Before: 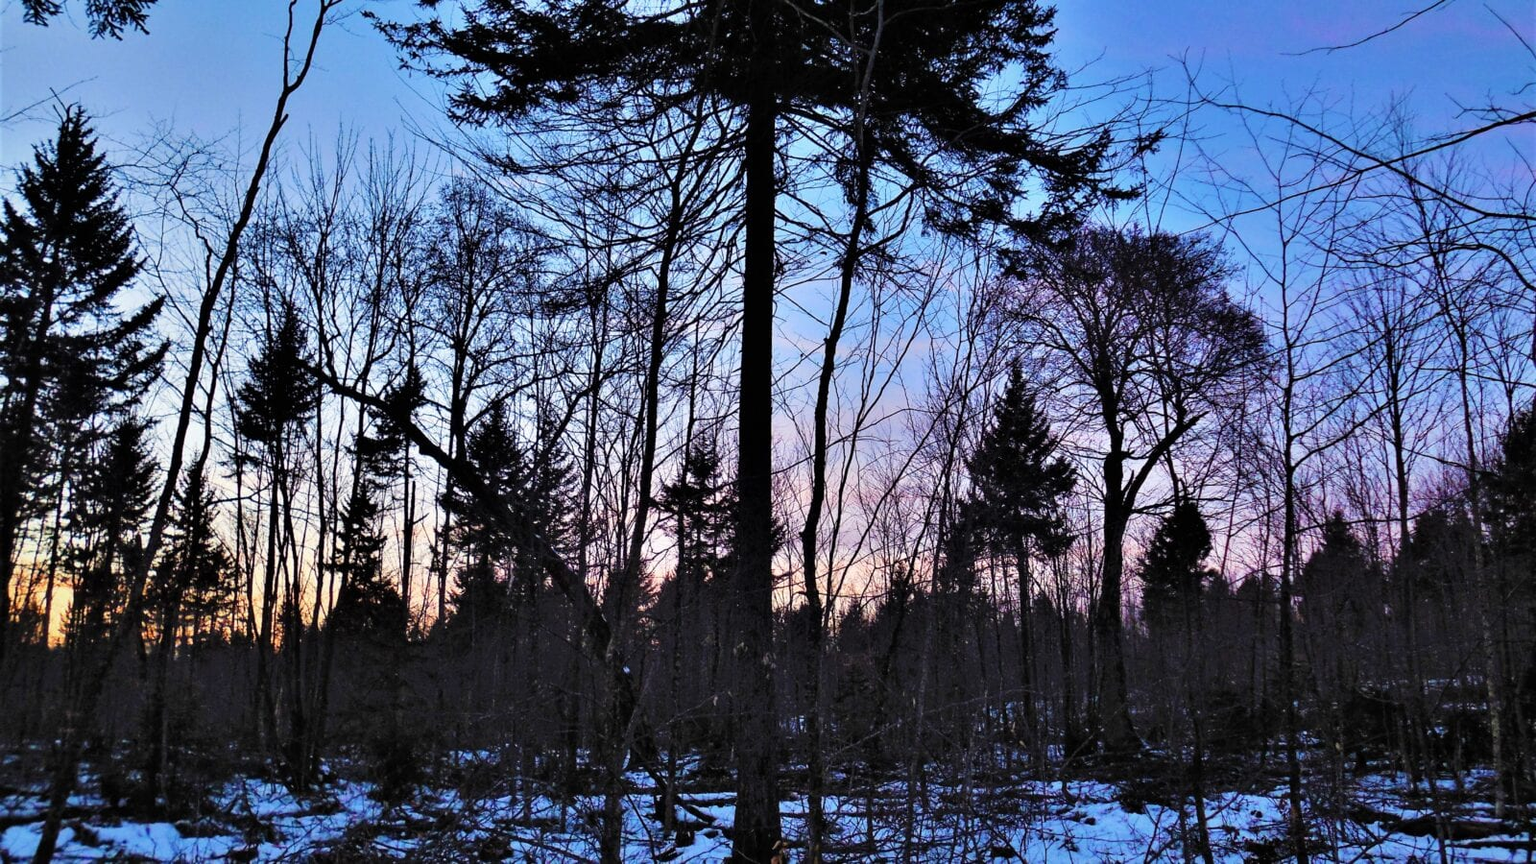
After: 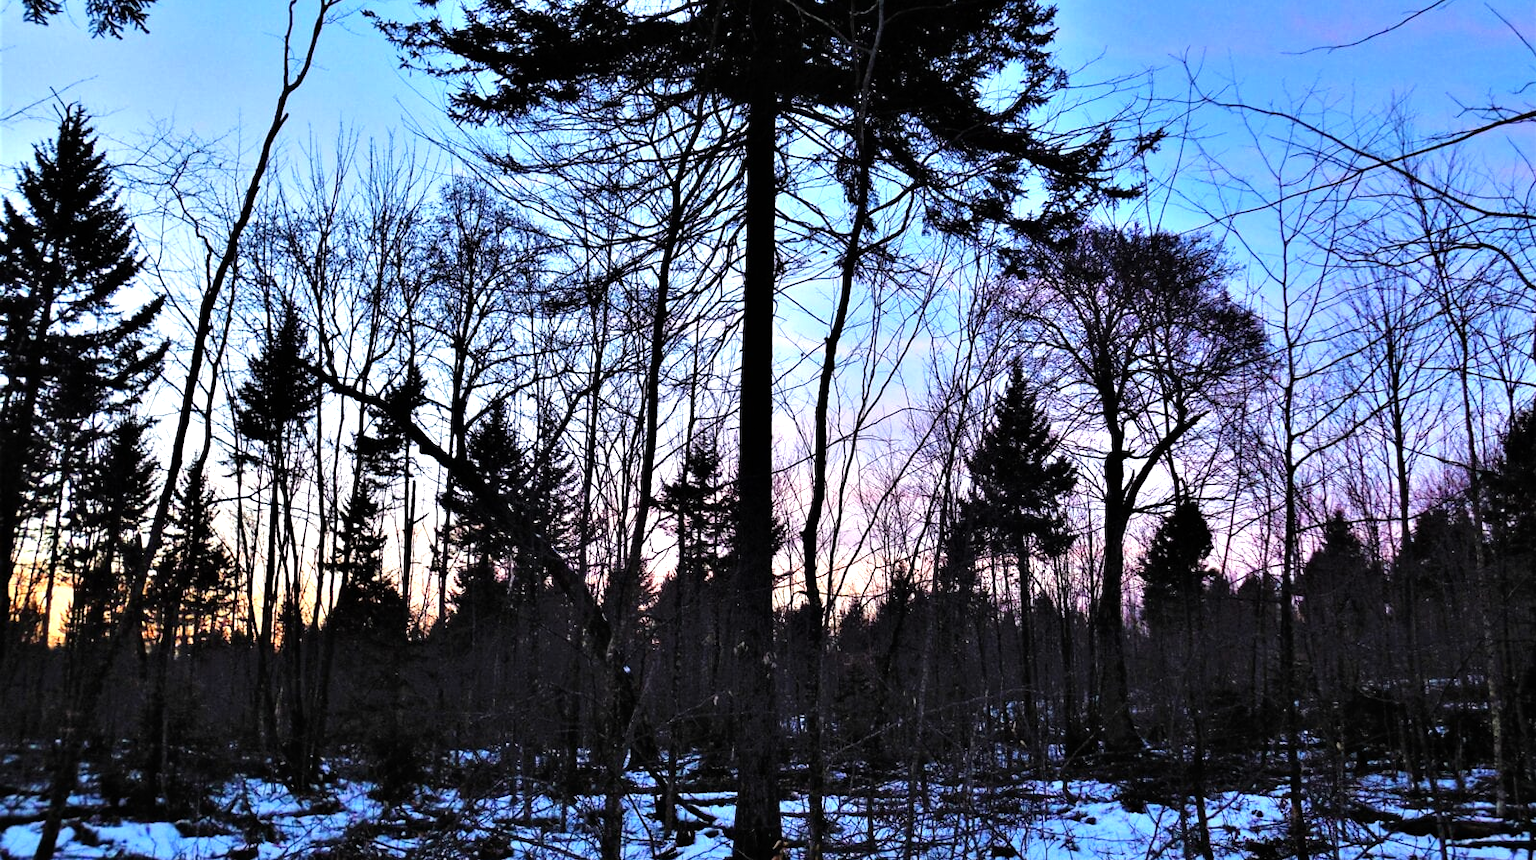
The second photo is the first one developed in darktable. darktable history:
tone equalizer: -8 EV -0.73 EV, -7 EV -0.7 EV, -6 EV -0.577 EV, -5 EV -0.371 EV, -3 EV 0.378 EV, -2 EV 0.6 EV, -1 EV 0.698 EV, +0 EV 0.722 EV
crop: top 0.154%, bottom 0.203%
